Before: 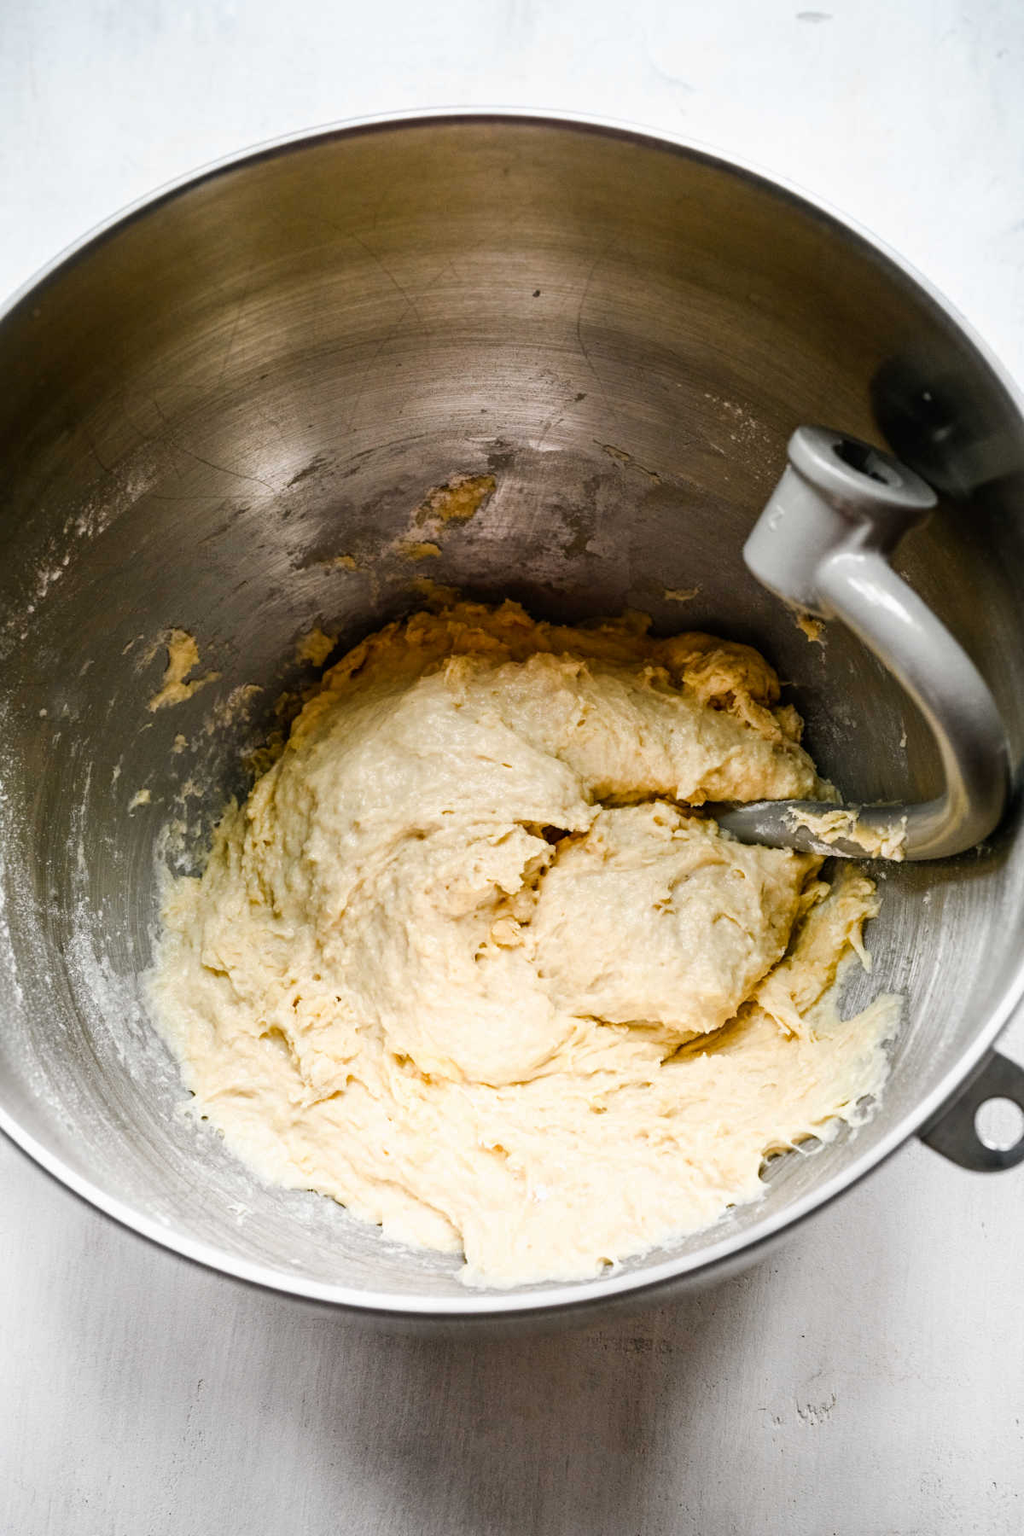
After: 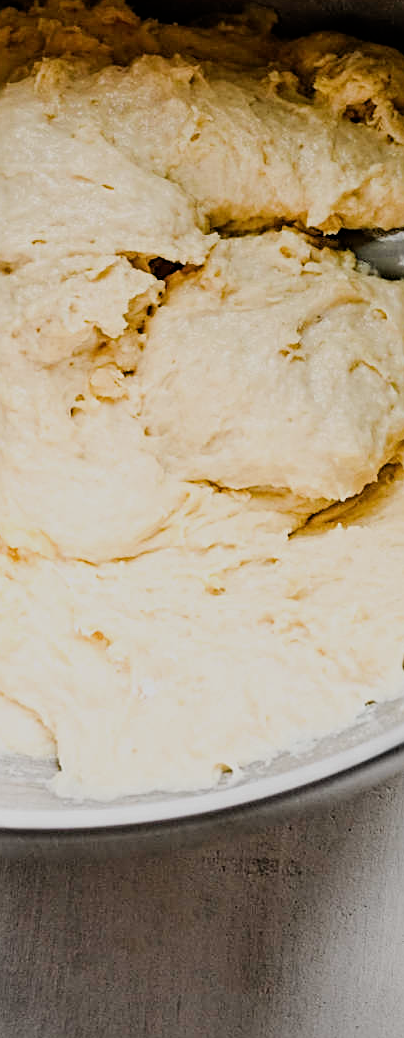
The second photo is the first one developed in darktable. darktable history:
crop: left 40.573%, top 39.468%, right 25.752%, bottom 2.815%
filmic rgb: black relative exposure -7.65 EV, white relative exposure 4.56 EV, hardness 3.61
sharpen: amount 0.576
